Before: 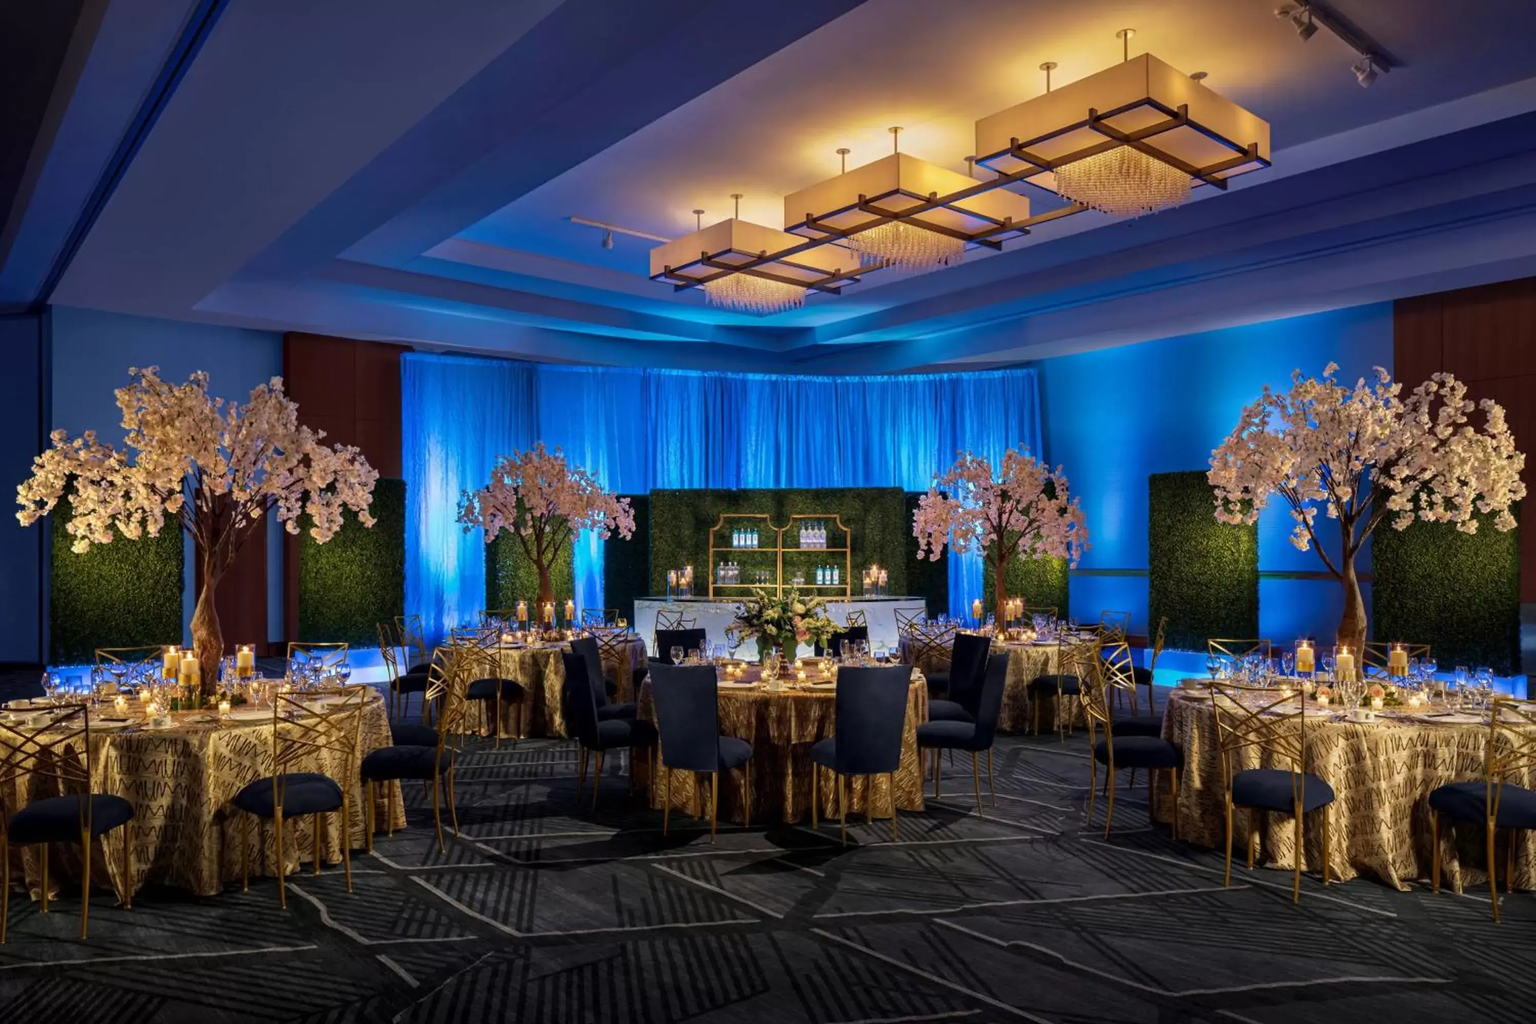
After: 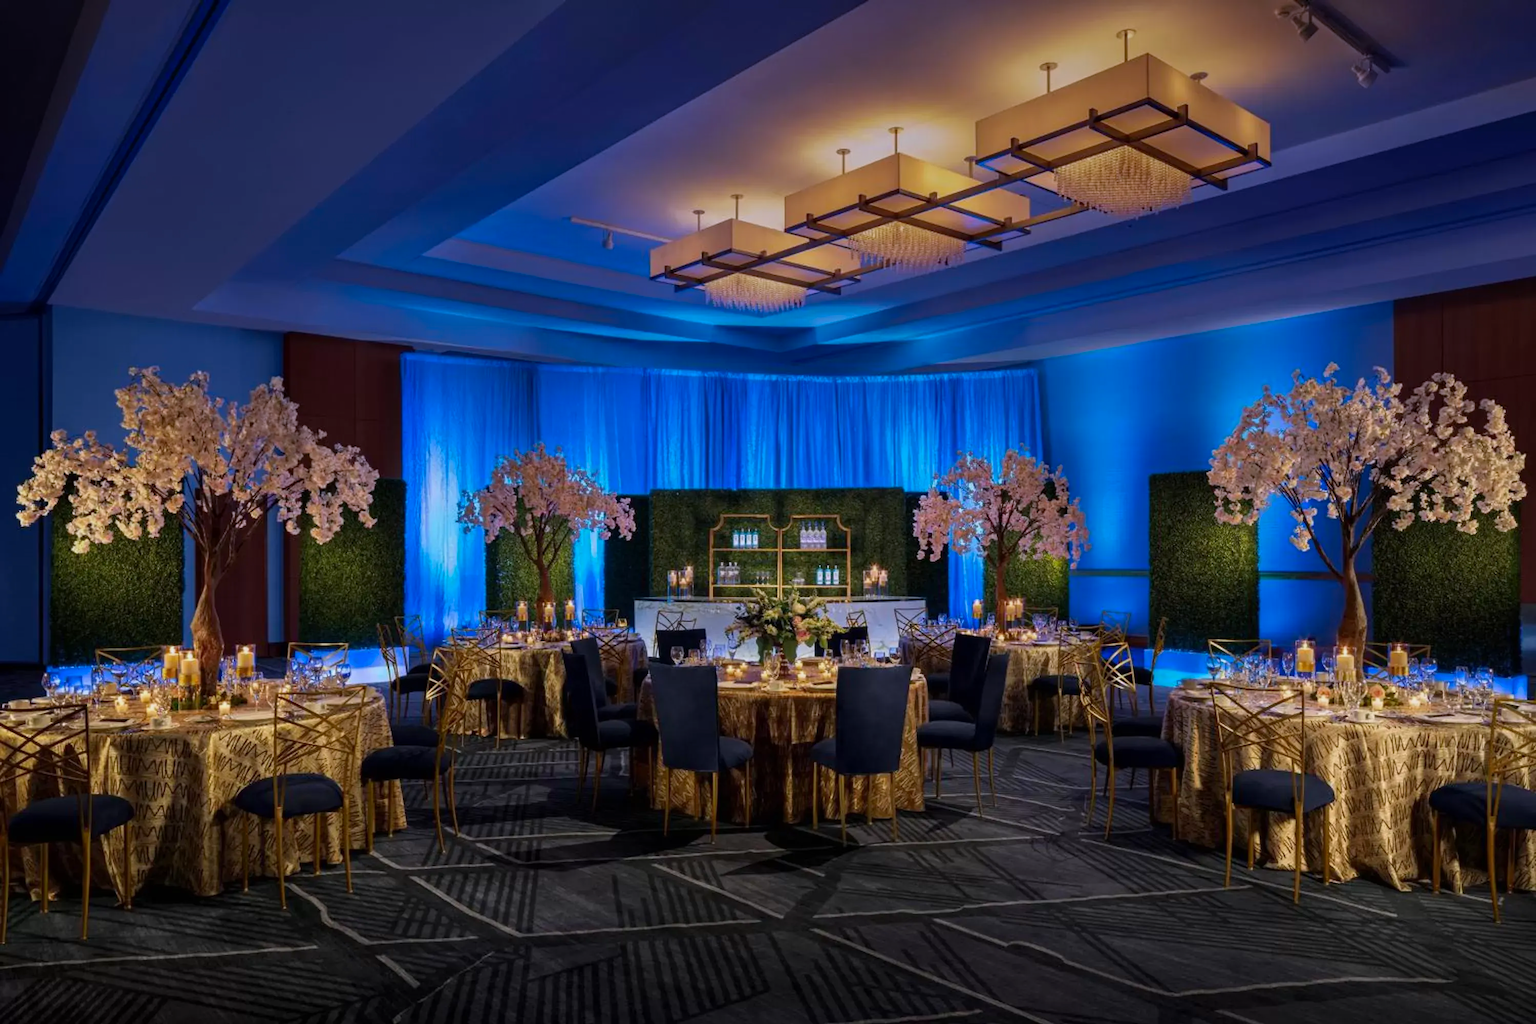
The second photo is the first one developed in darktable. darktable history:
color correction: saturation 1.11
graduated density: hue 238.83°, saturation 50%
